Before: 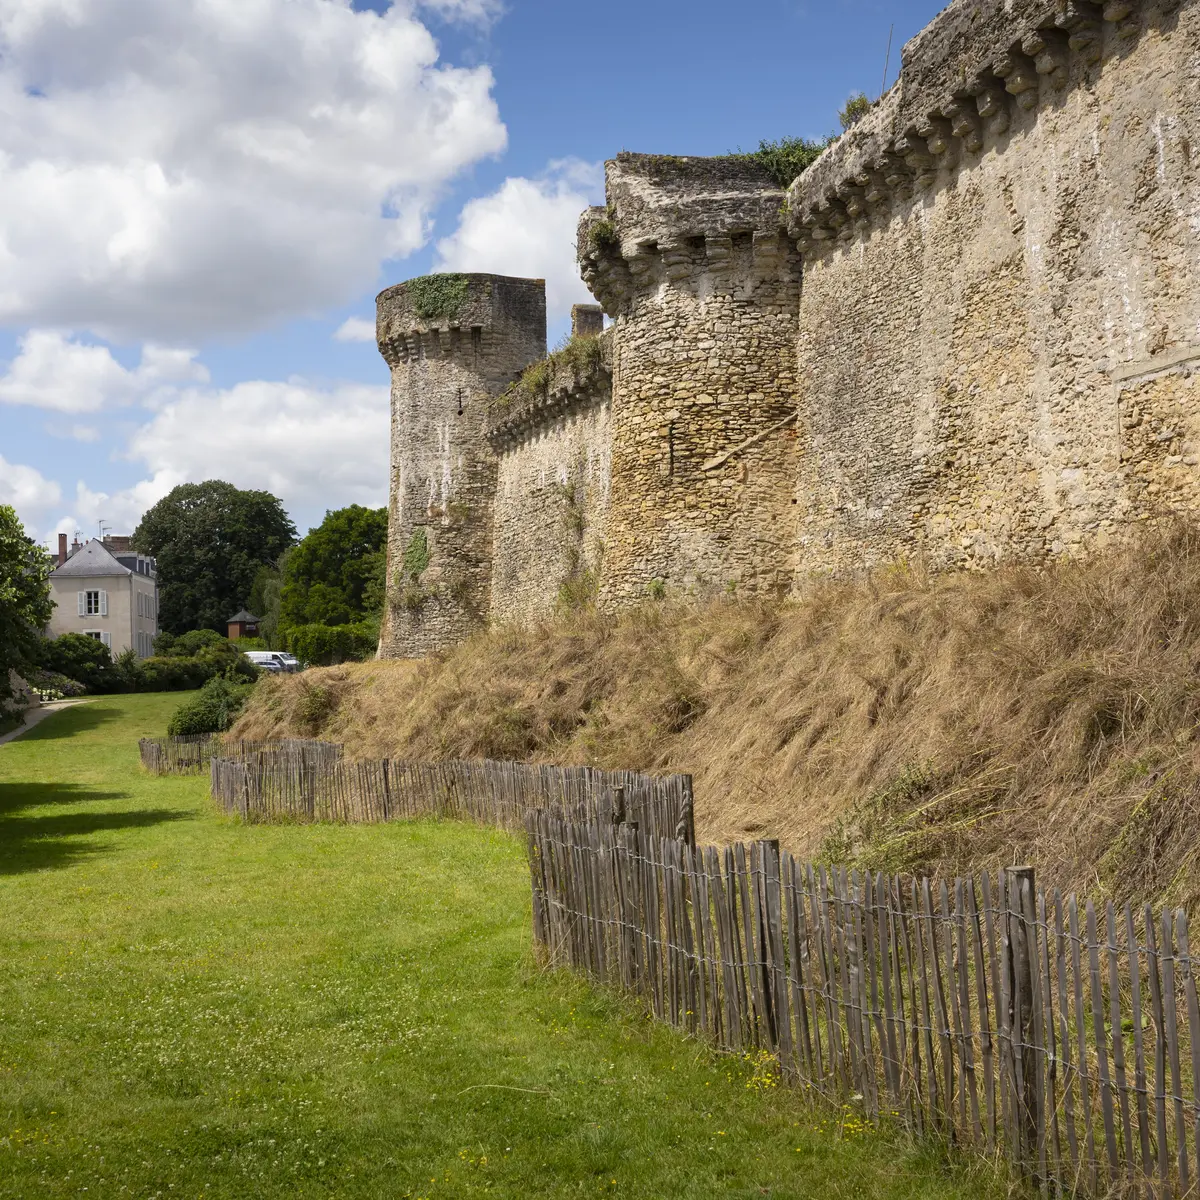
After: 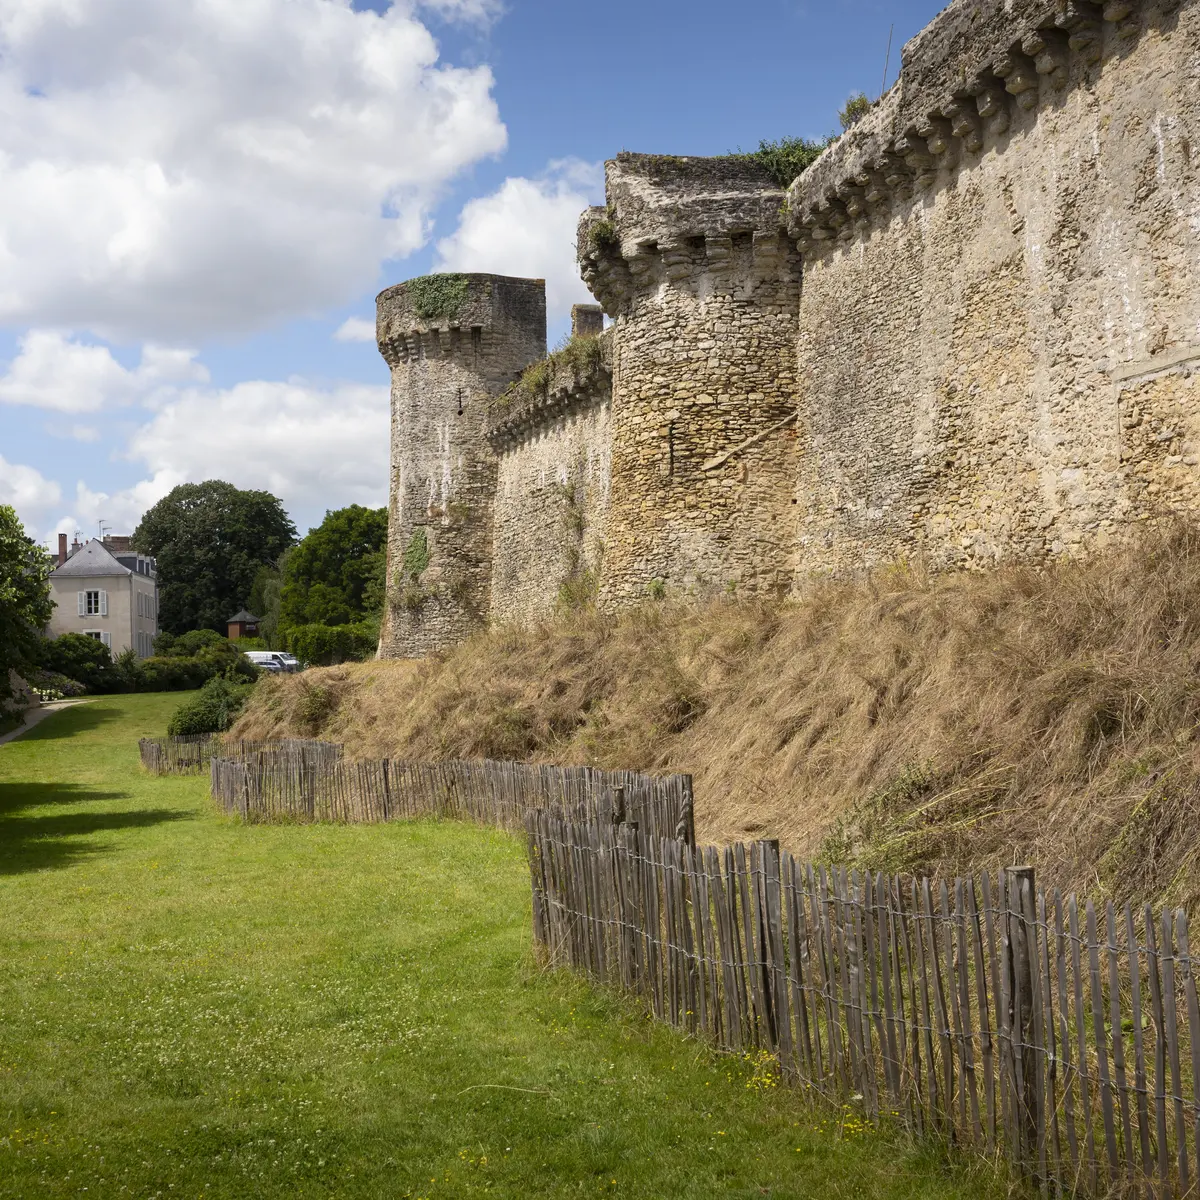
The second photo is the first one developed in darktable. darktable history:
shadows and highlights: shadows -70.16, highlights 35.46, soften with gaussian
contrast brightness saturation: saturation -0.061
